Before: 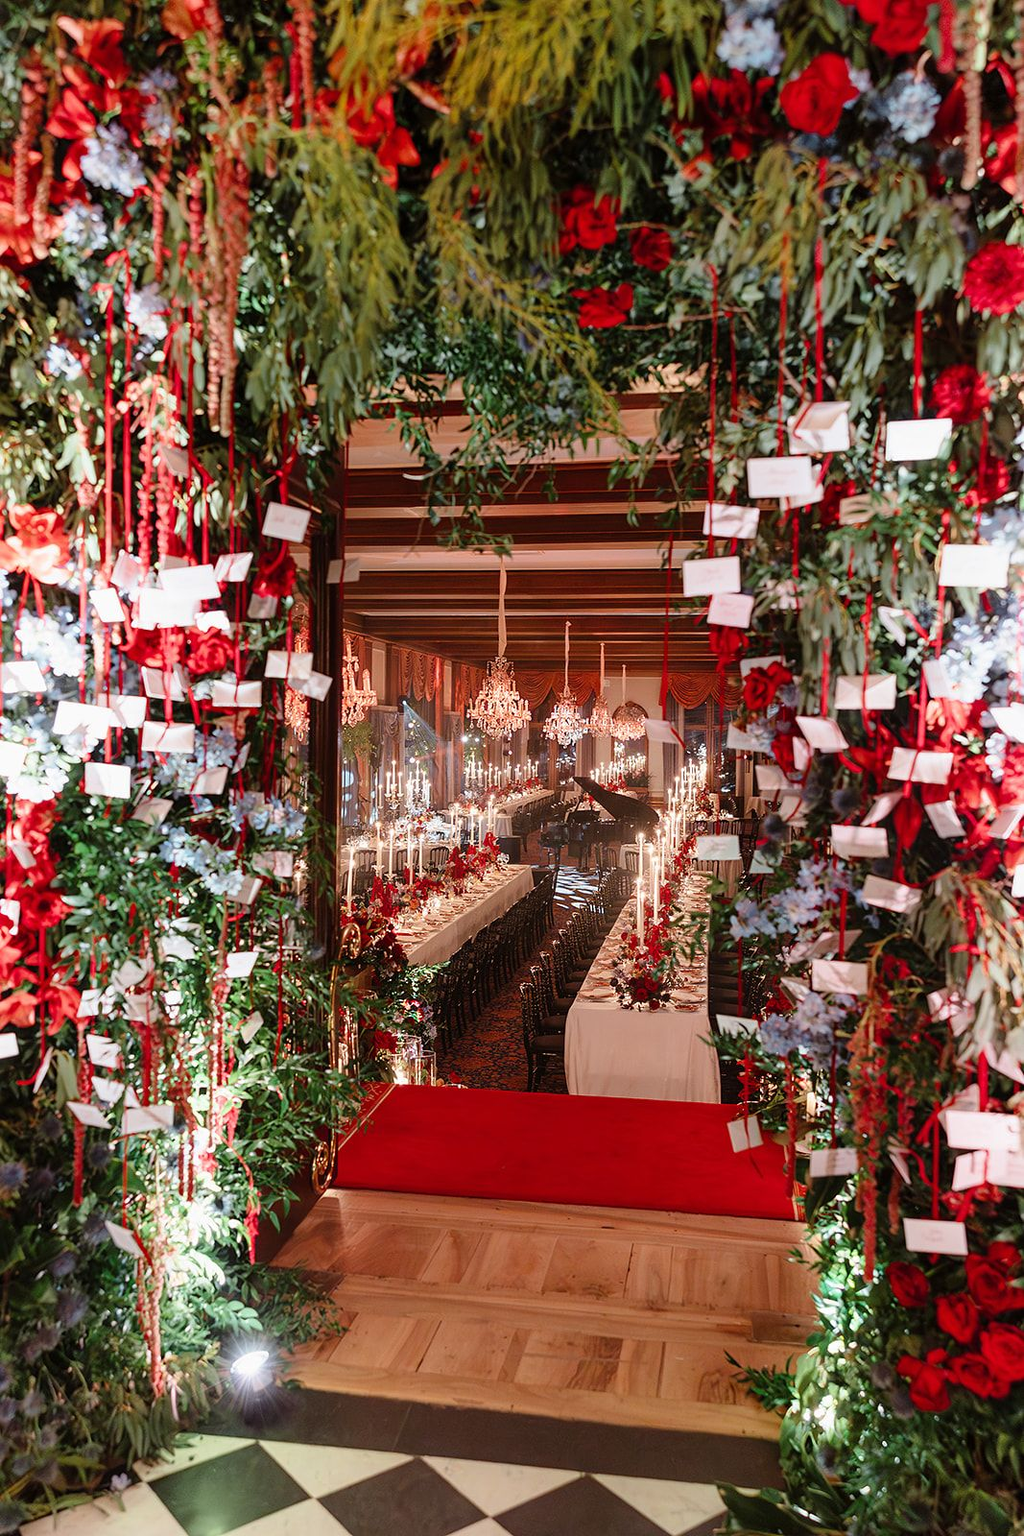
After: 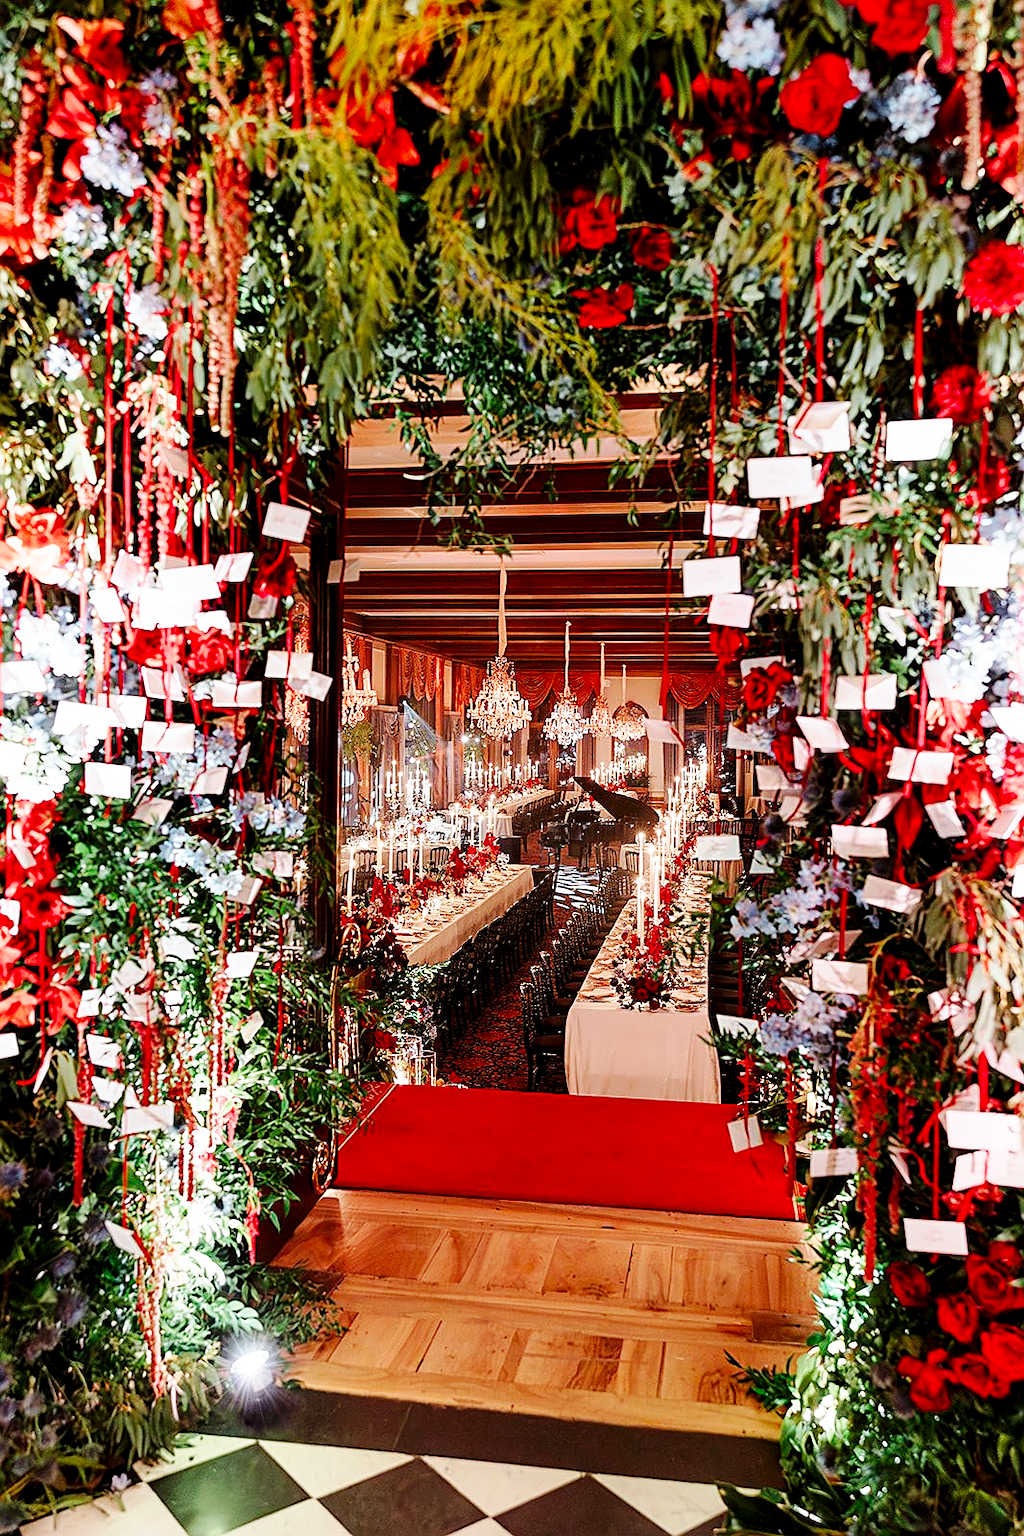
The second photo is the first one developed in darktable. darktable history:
exposure: black level correction 0.007, exposure 0.09 EV, compensate exposure bias true, compensate highlight preservation false
base curve: curves: ch0 [(0, 0) (0.032, 0.025) (0.121, 0.166) (0.206, 0.329) (0.605, 0.79) (1, 1)], preserve colors none
sharpen: on, module defaults
